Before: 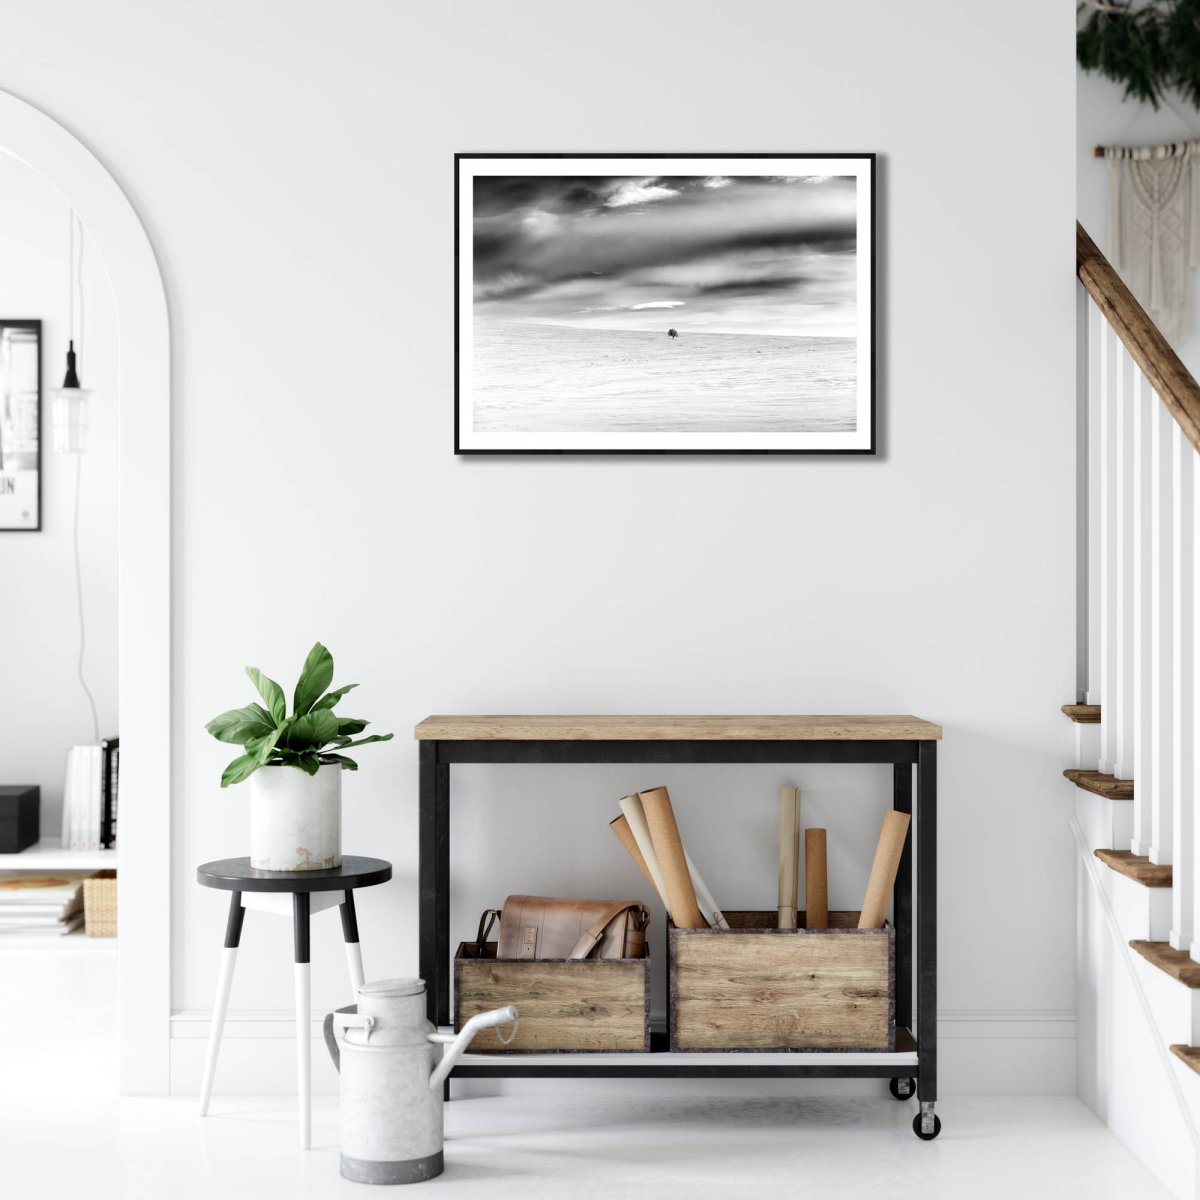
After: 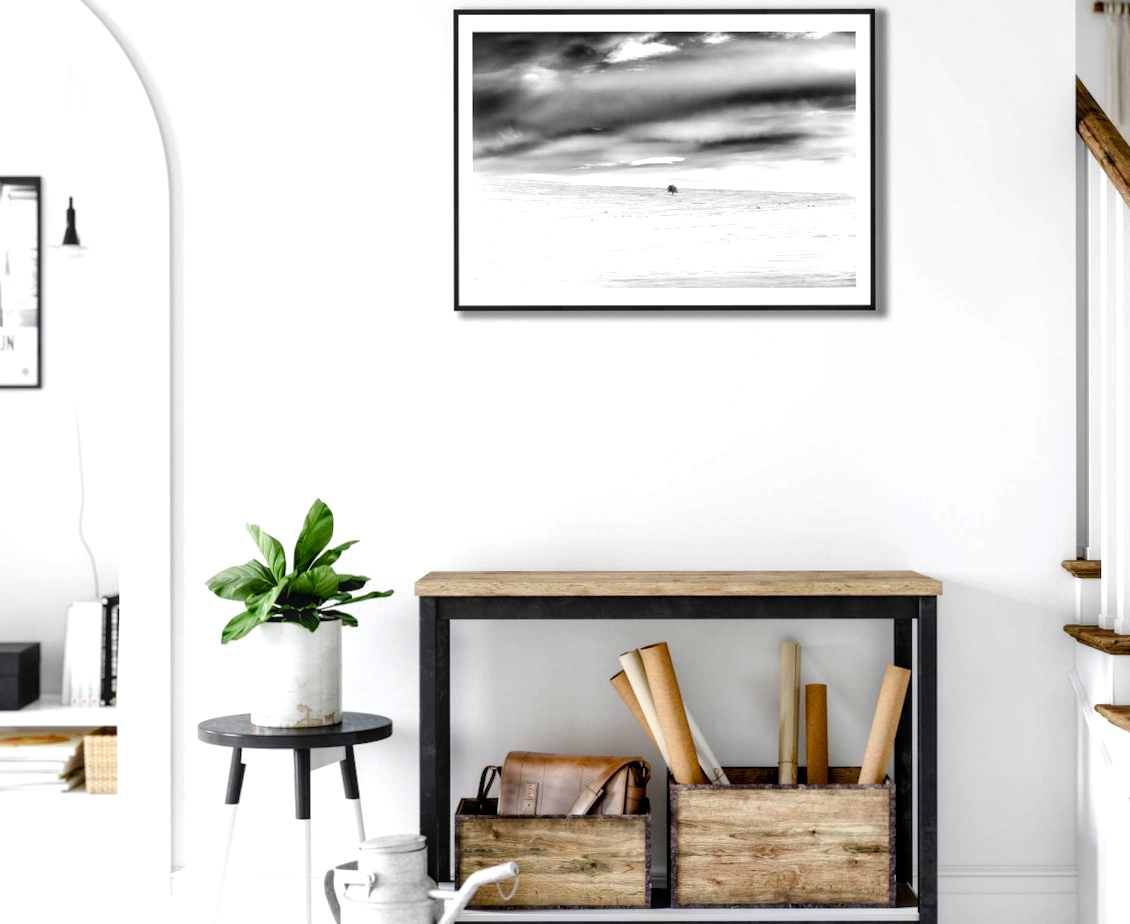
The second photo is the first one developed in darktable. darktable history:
local contrast: detail 130%
color balance rgb: global offset › luminance -0.512%, linear chroma grading › global chroma 0.259%, perceptual saturation grading › global saturation 27.974%, perceptual saturation grading › highlights -25.142%, perceptual saturation grading › mid-tones 24.807%, perceptual saturation grading › shadows 49.485%
crop and rotate: angle 0.095°, top 12.013%, right 5.661%, bottom 10.843%
tone equalizer: -8 EV -0.397 EV, -7 EV -0.404 EV, -6 EV -0.295 EV, -5 EV -0.256 EV, -3 EV 0.19 EV, -2 EV 0.311 EV, -1 EV 0.366 EV, +0 EV 0.389 EV, edges refinement/feathering 500, mask exposure compensation -1.57 EV, preserve details guided filter
